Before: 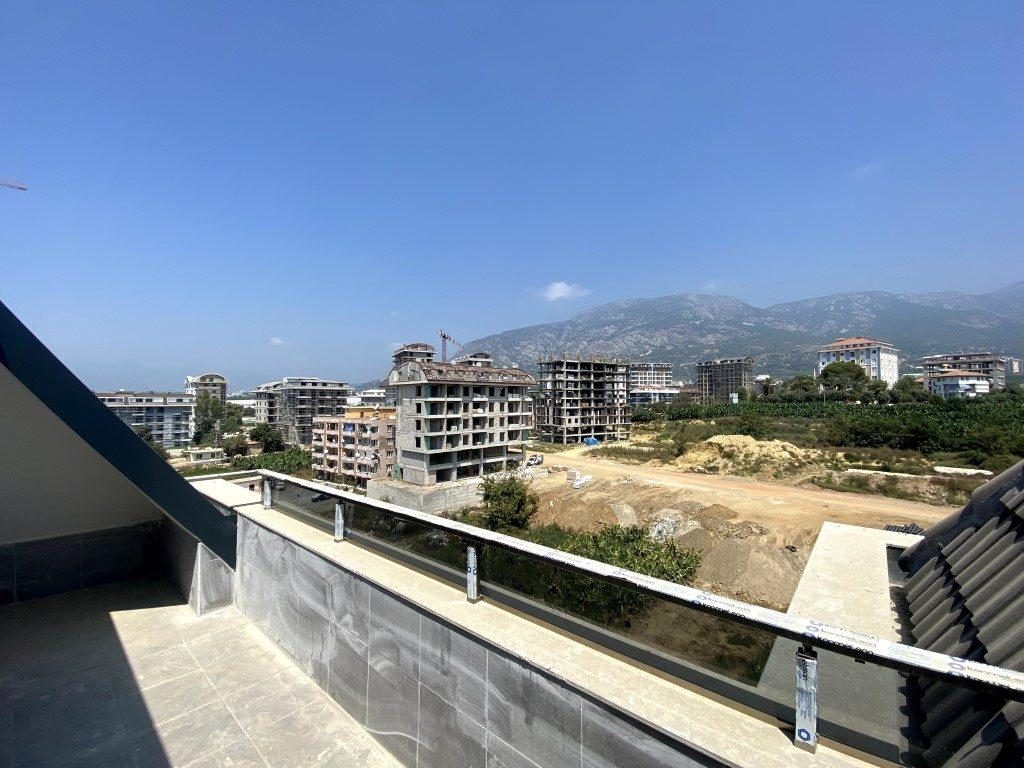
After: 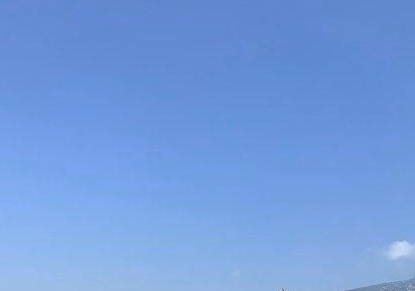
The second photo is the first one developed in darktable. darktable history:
crop: left 15.452%, top 5.459%, right 43.956%, bottom 56.62%
color zones: curves: ch0 [(0, 0.558) (0.143, 0.548) (0.286, 0.447) (0.429, 0.259) (0.571, 0.5) (0.714, 0.5) (0.857, 0.593) (1, 0.558)]; ch1 [(0, 0.543) (0.01, 0.544) (0.12, 0.492) (0.248, 0.458) (0.5, 0.534) (0.748, 0.5) (0.99, 0.469) (1, 0.543)]; ch2 [(0, 0.507) (0.143, 0.522) (0.286, 0.505) (0.429, 0.5) (0.571, 0.5) (0.714, 0.5) (0.857, 0.5) (1, 0.507)]
